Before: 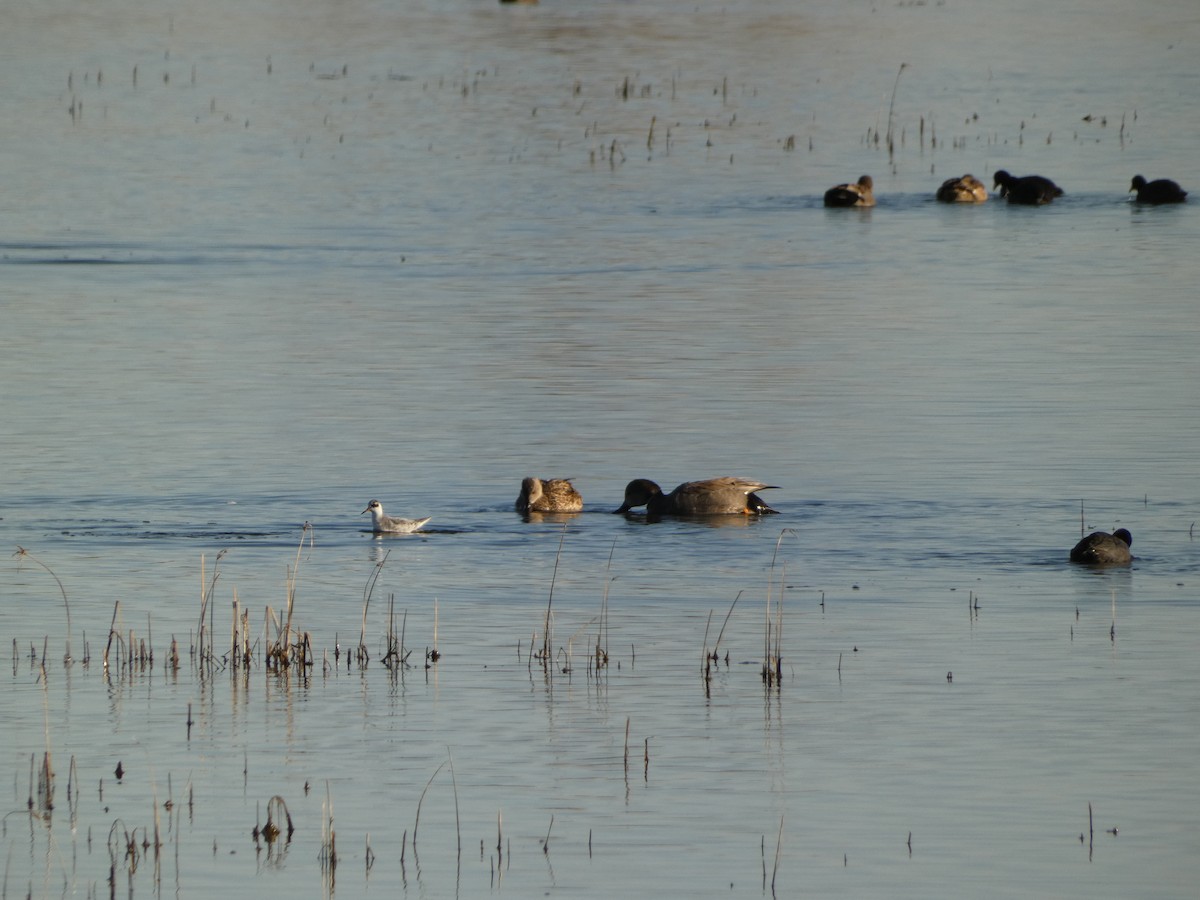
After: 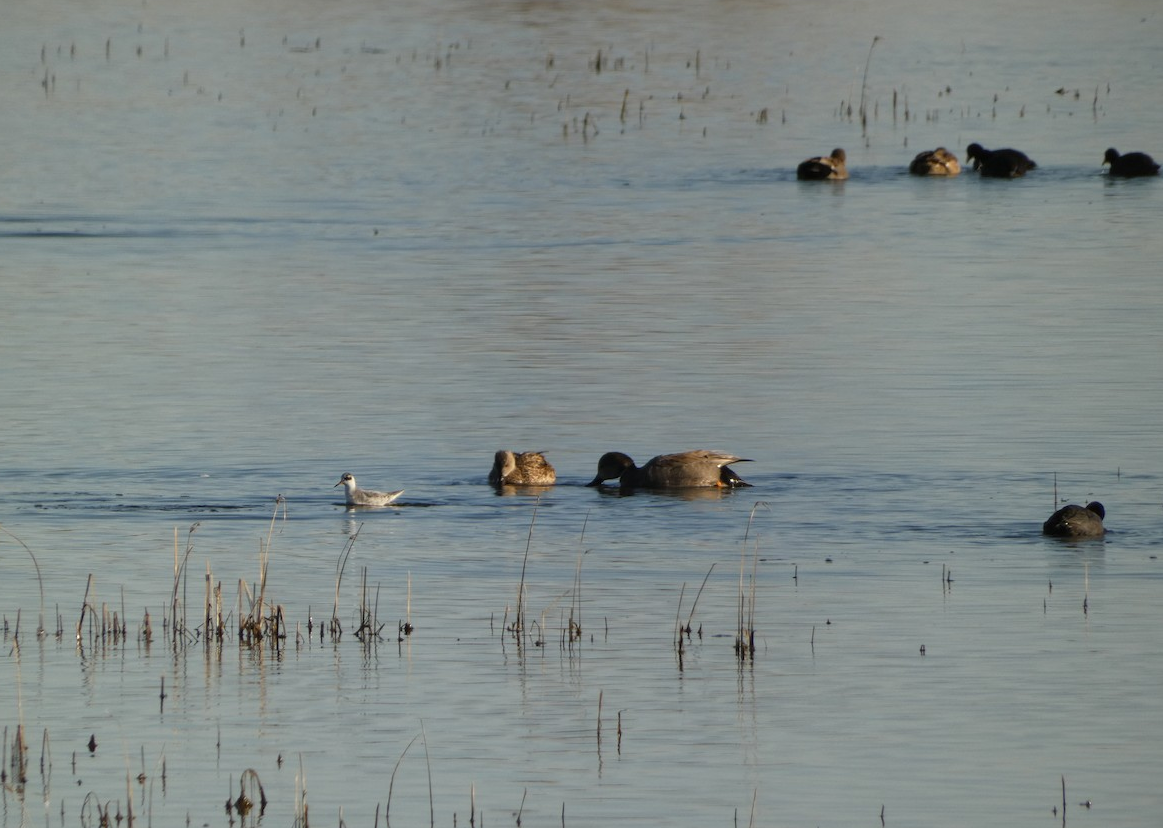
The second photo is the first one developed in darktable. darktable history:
crop: left 2.304%, top 3.017%, right 0.732%, bottom 4.953%
